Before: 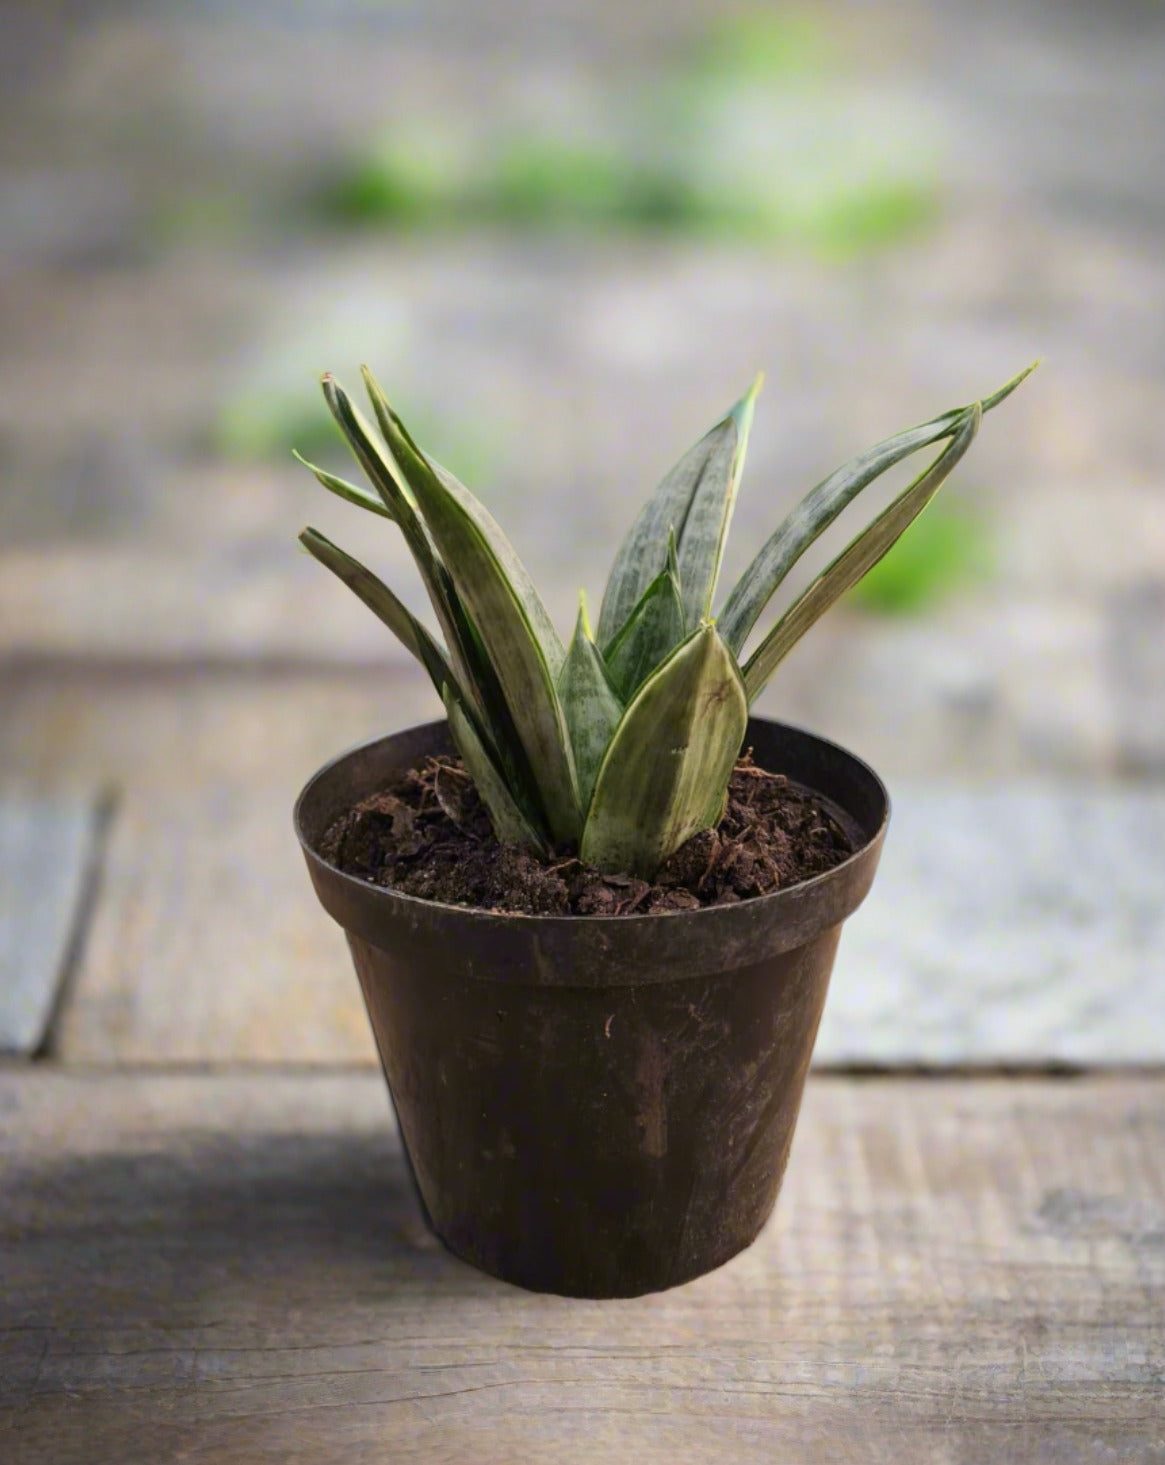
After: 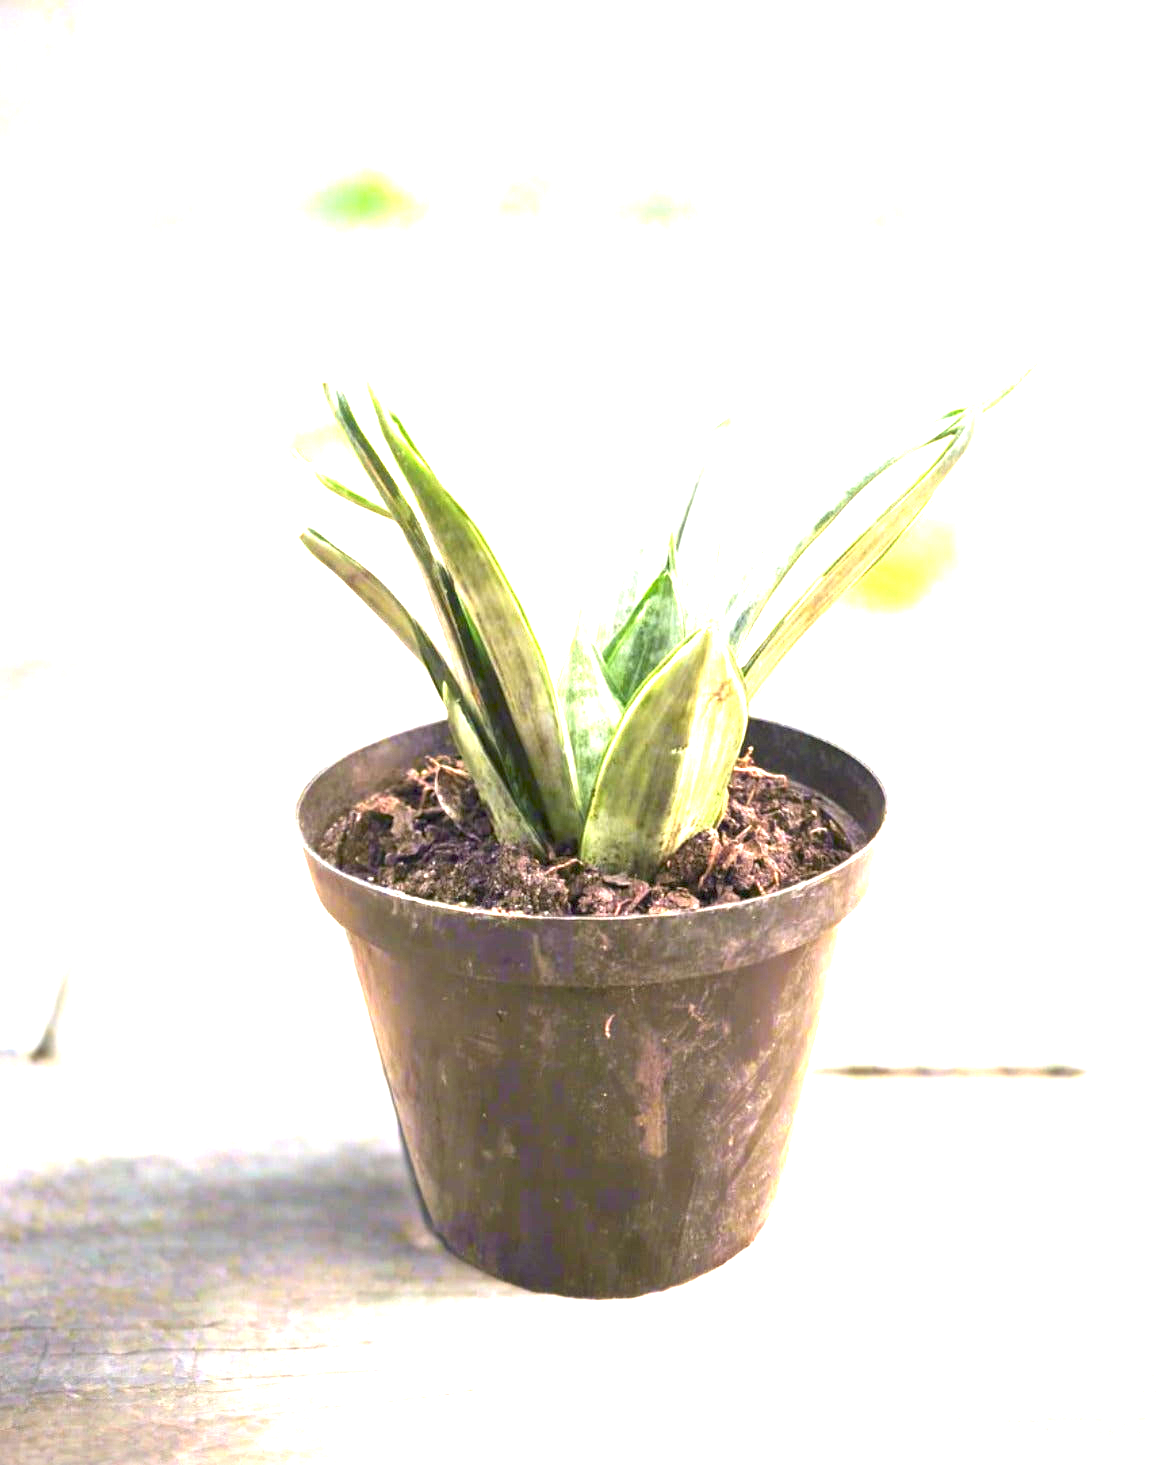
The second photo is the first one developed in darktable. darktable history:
exposure: exposure 3.057 EV, compensate highlight preservation false
